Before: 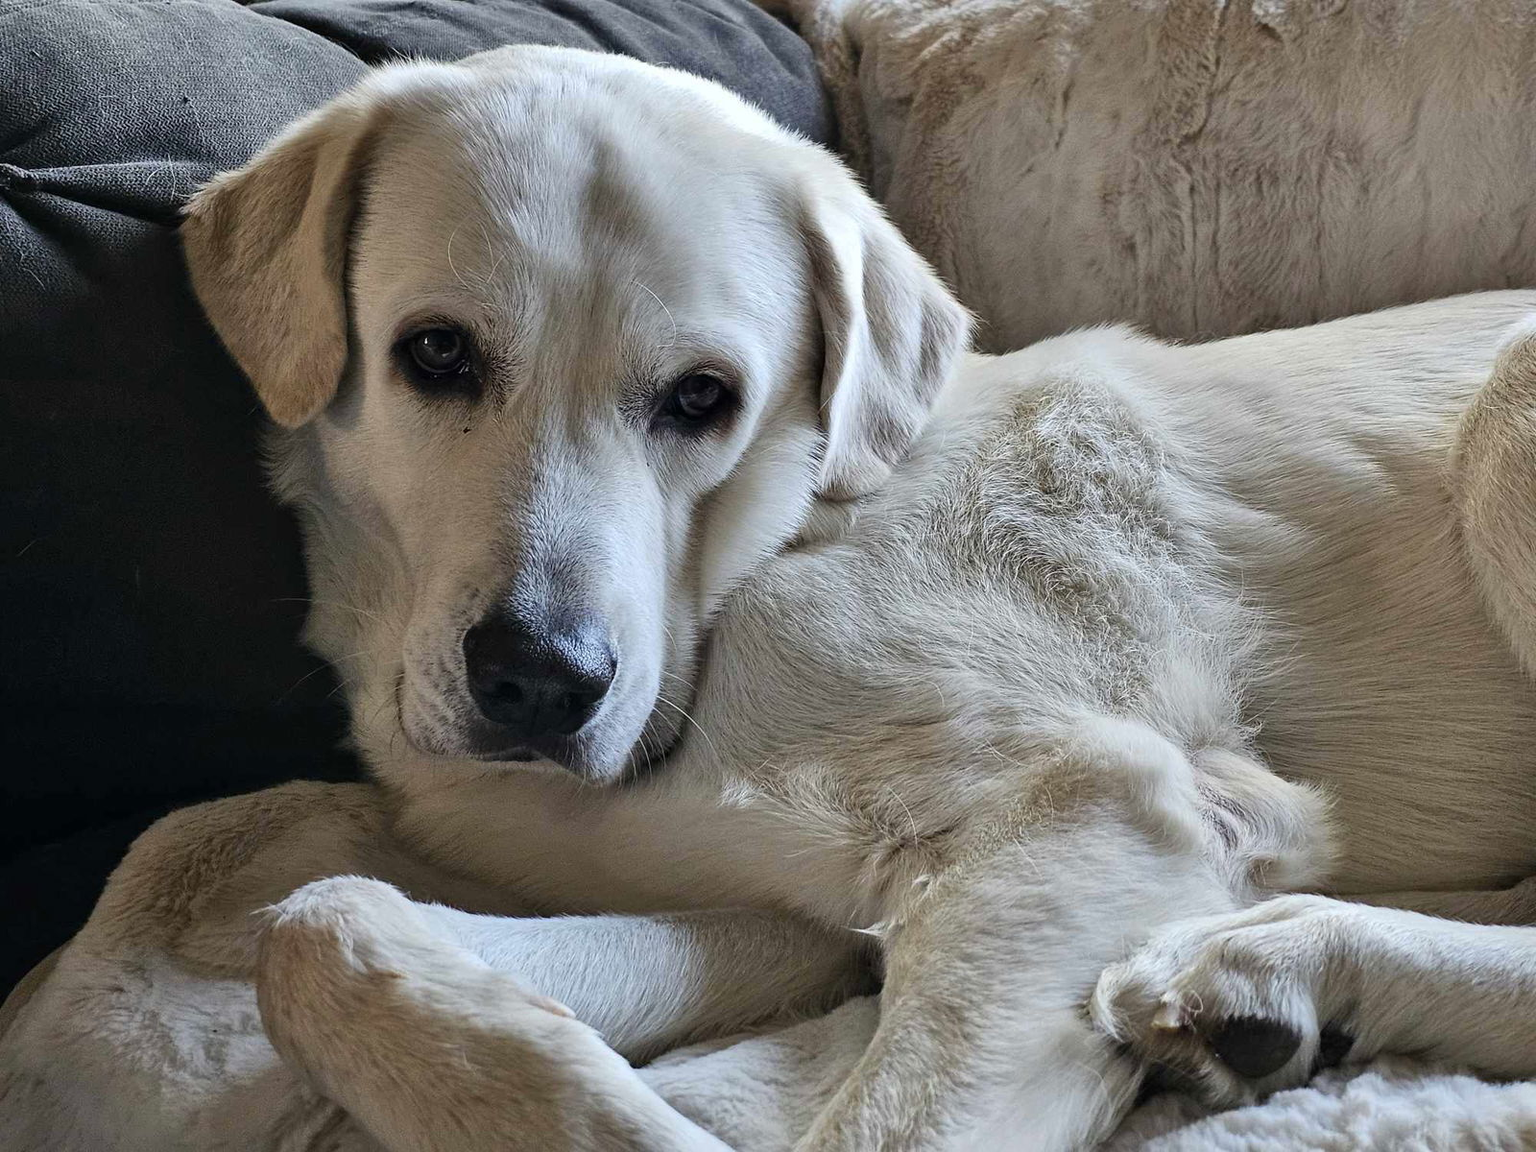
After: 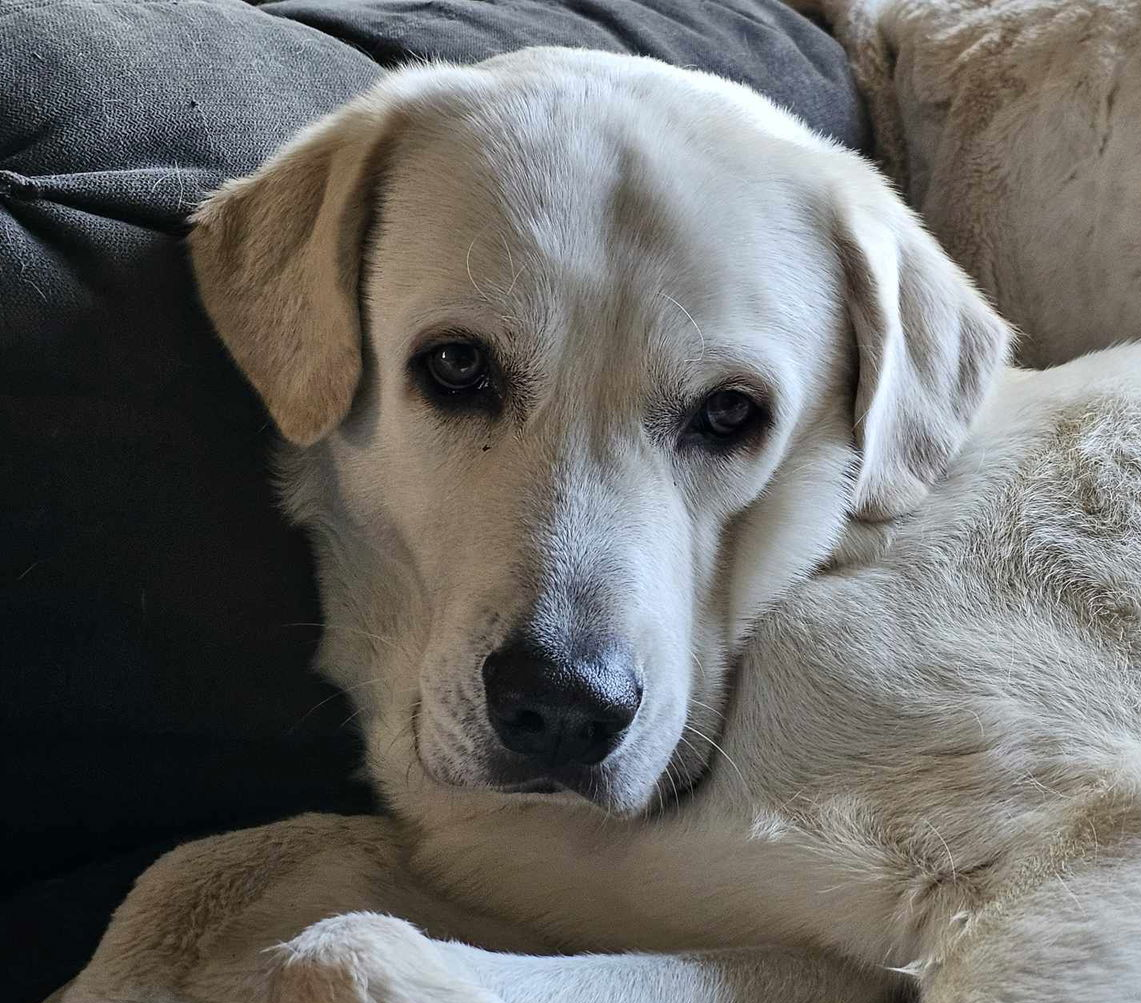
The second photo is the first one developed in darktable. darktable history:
crop: right 28.638%, bottom 16.387%
tone equalizer: on, module defaults
